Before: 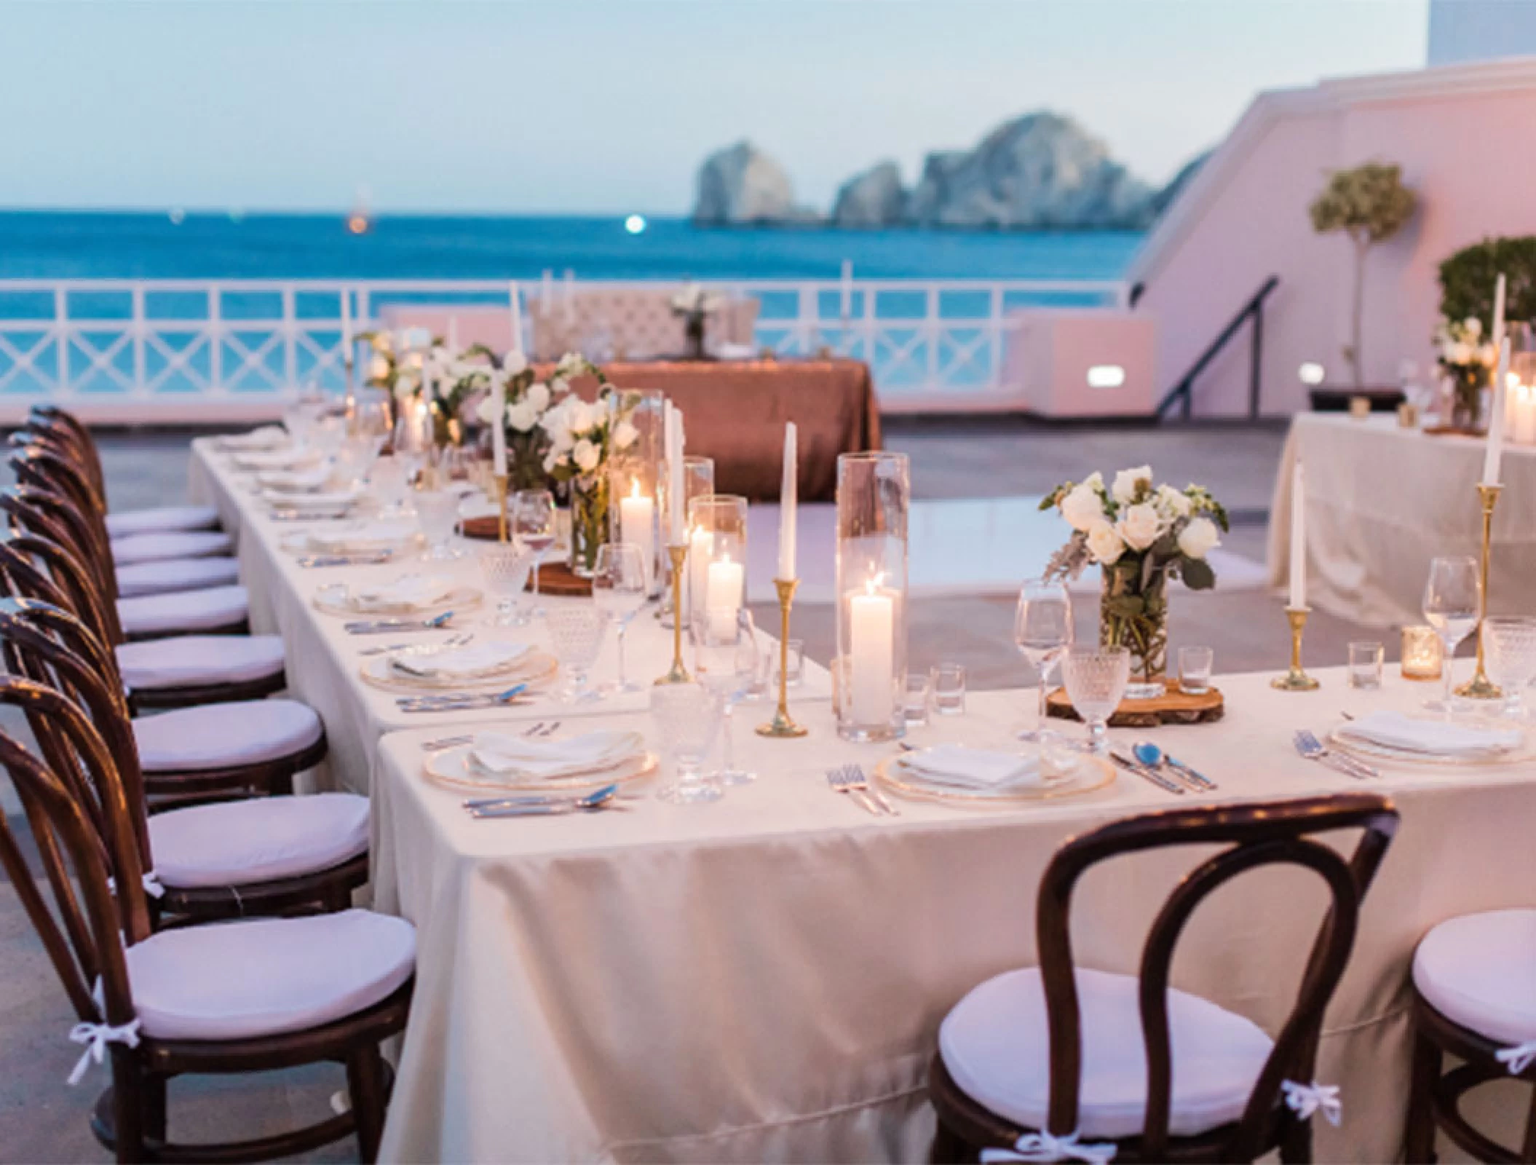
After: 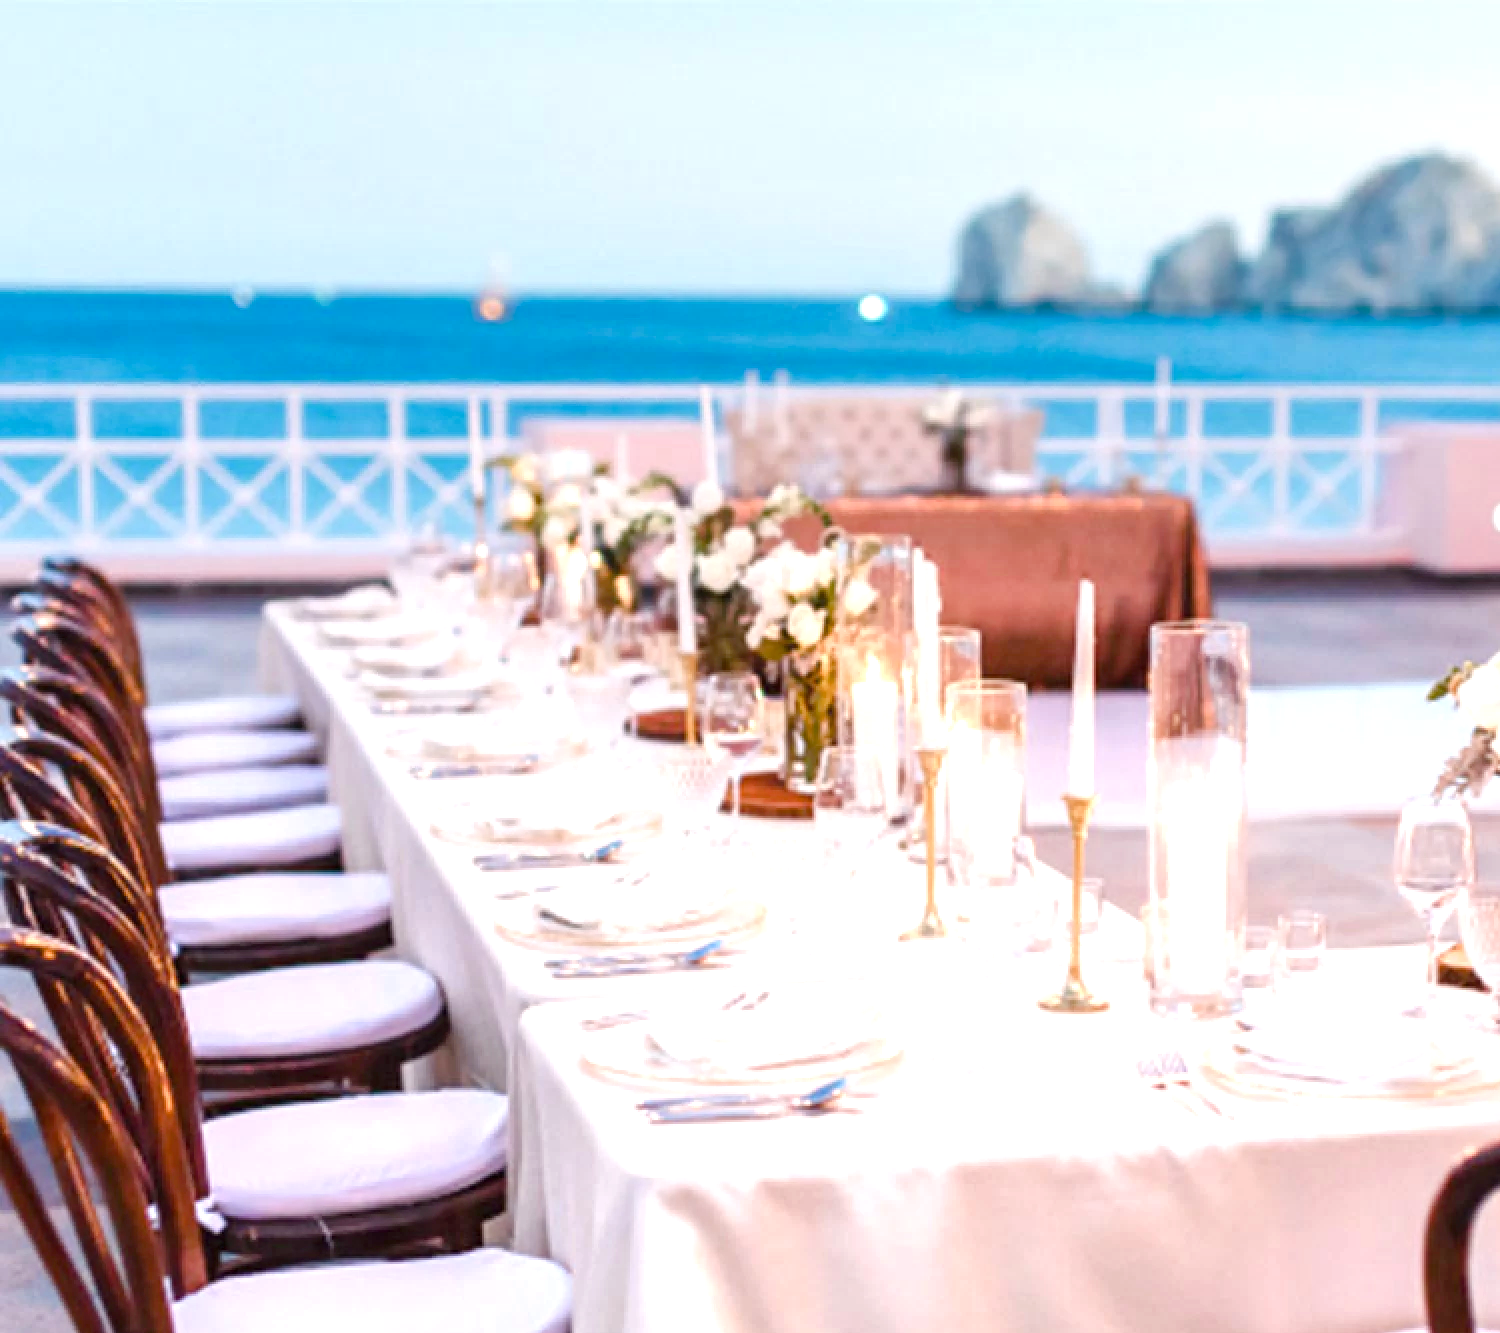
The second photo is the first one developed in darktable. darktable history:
crop: right 28.885%, bottom 16.626%
exposure: black level correction 0, exposure 0.7 EV, compensate exposure bias true, compensate highlight preservation false
white balance: red 1, blue 1
color balance rgb: perceptual saturation grading › global saturation 20%, perceptual saturation grading › highlights -50%, perceptual saturation grading › shadows 30%, perceptual brilliance grading › global brilliance 10%, perceptual brilliance grading › shadows 15%
graduated density: on, module defaults
